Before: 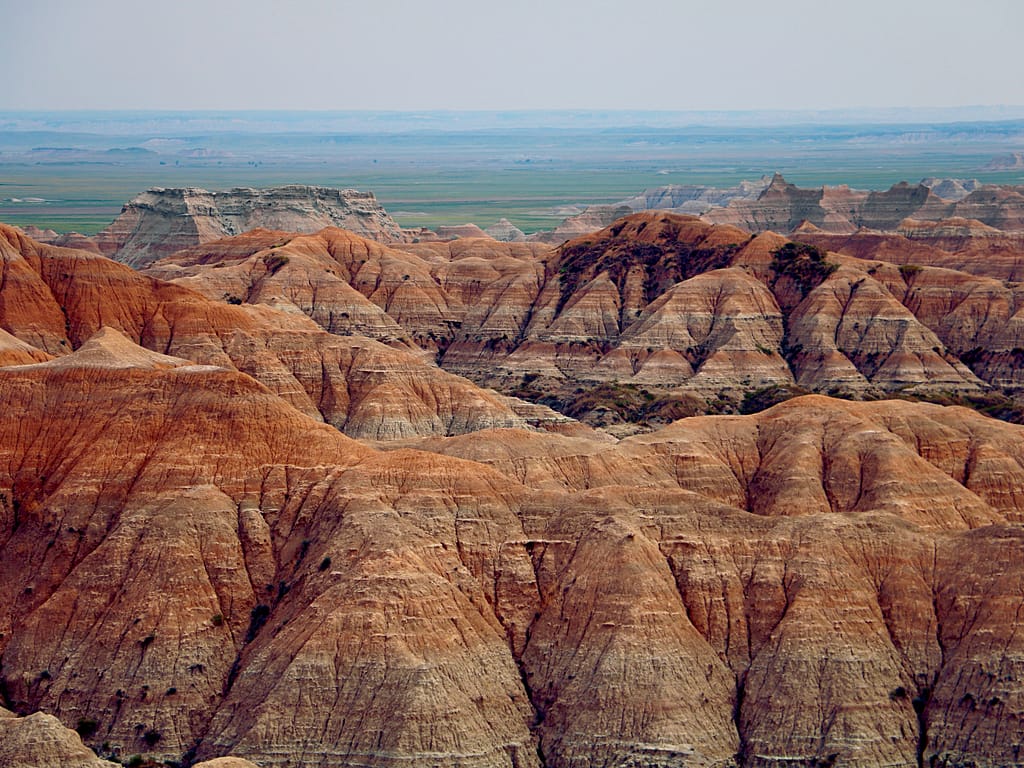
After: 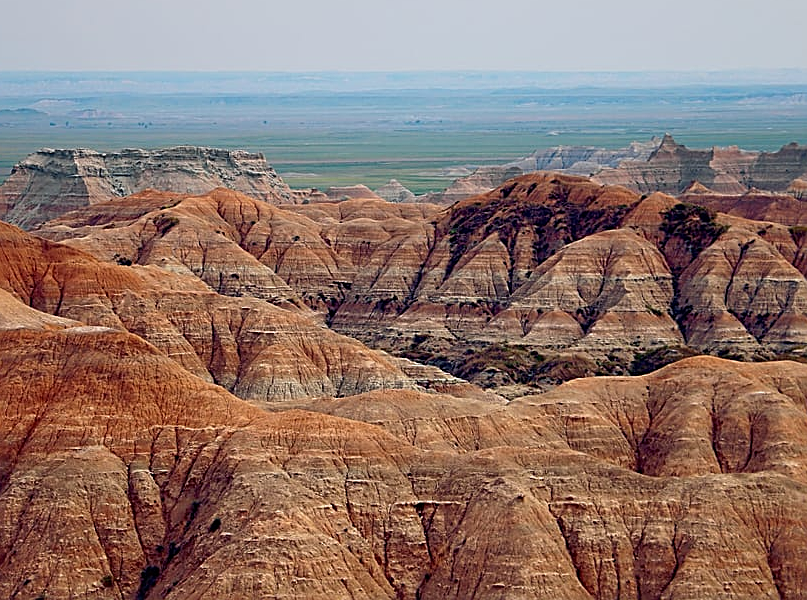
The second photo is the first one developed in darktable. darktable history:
crop and rotate: left 10.77%, top 5.1%, right 10.41%, bottom 16.76%
sharpen: amount 0.575
